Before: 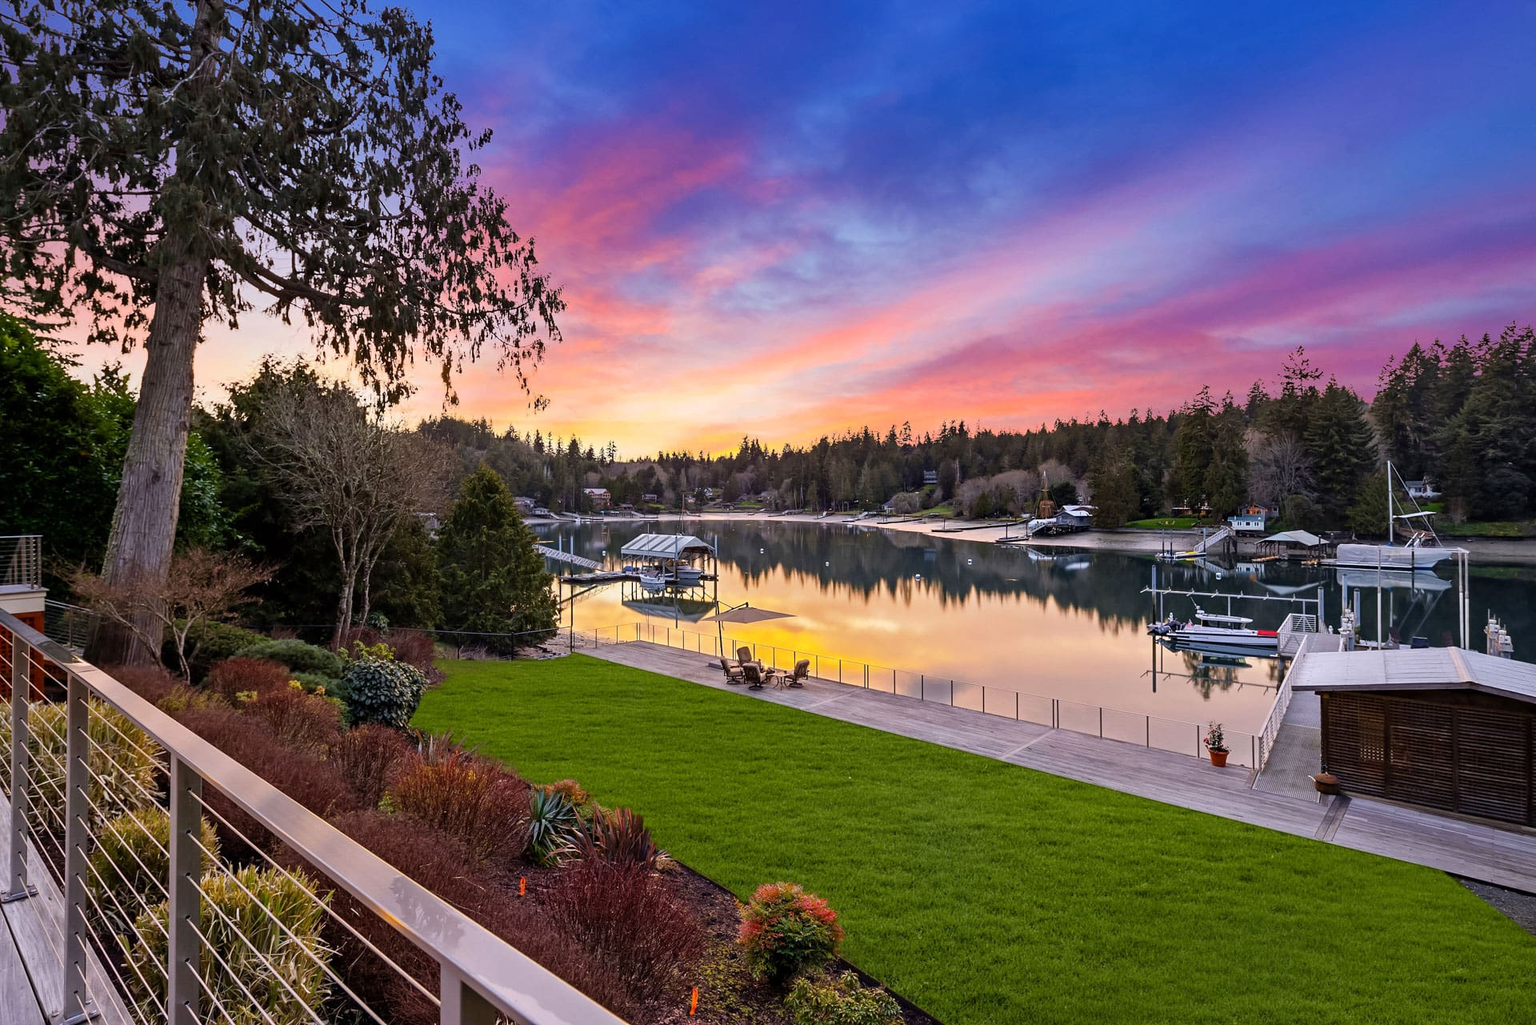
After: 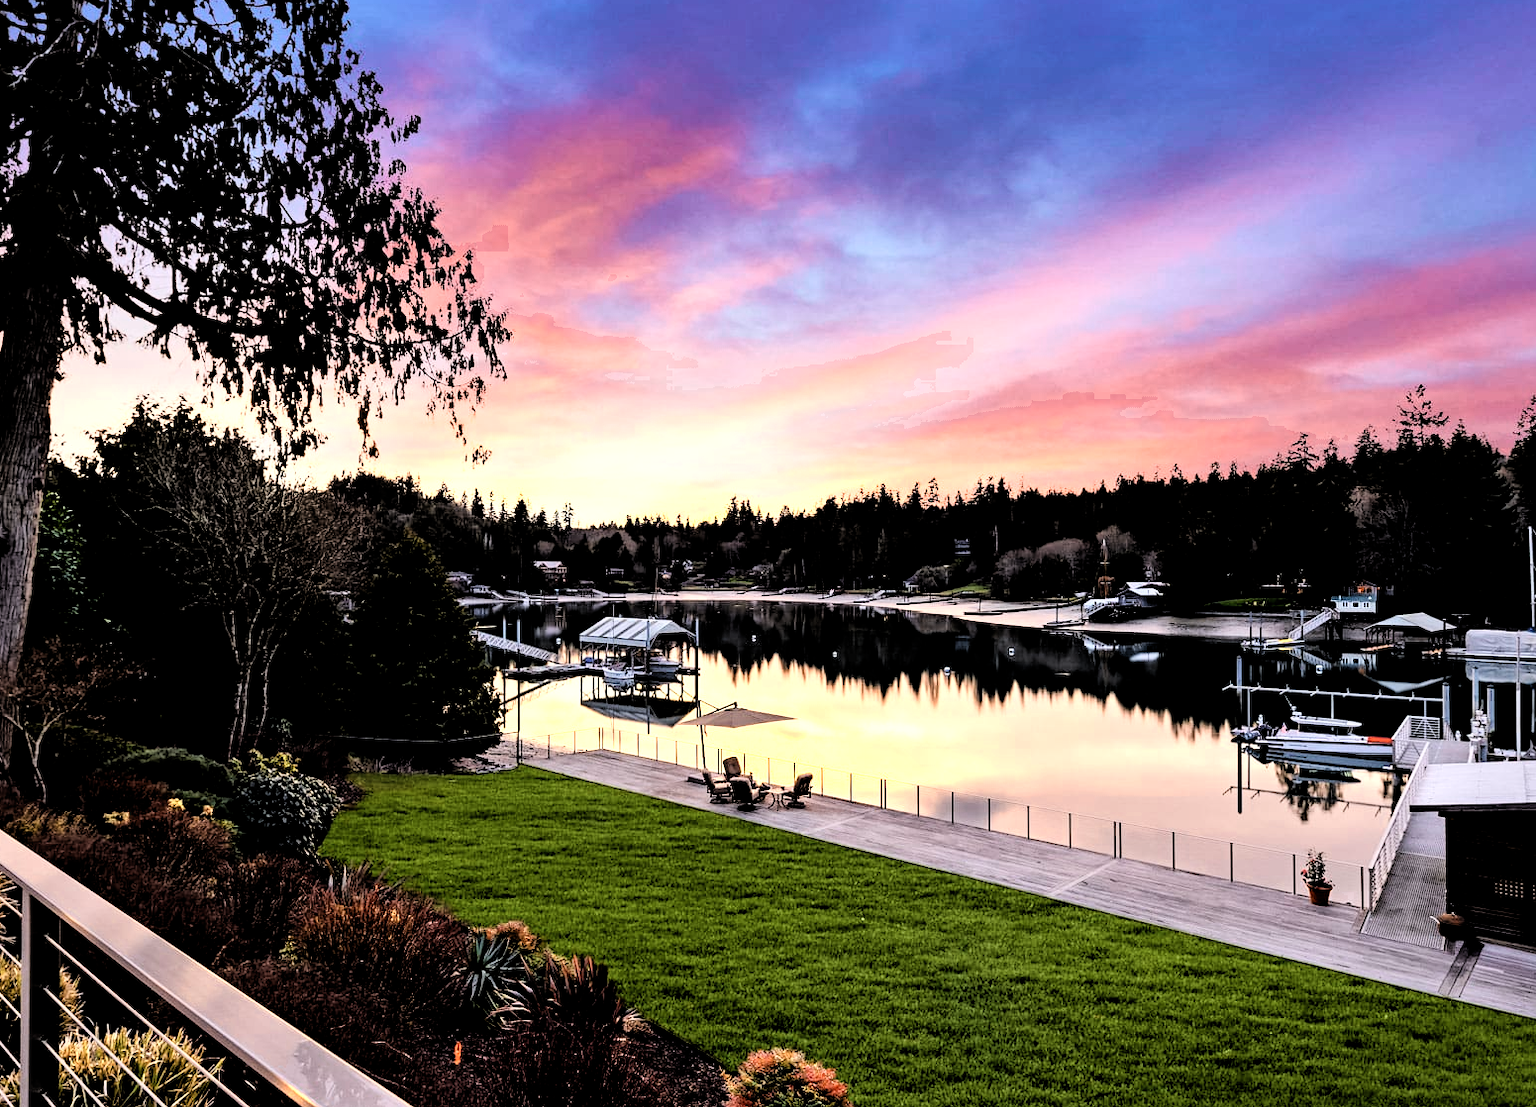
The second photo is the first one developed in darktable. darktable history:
color zones: curves: ch0 [(0.018, 0.548) (0.224, 0.64) (0.425, 0.447) (0.675, 0.575) (0.732, 0.579)]; ch1 [(0.066, 0.487) (0.25, 0.5) (0.404, 0.43) (0.75, 0.421) (0.956, 0.421)]; ch2 [(0.044, 0.561) (0.215, 0.465) (0.399, 0.544) (0.465, 0.548) (0.614, 0.447) (0.724, 0.43) (0.882, 0.623) (0.956, 0.632)]
contrast brightness saturation: contrast 0.103, brightness 0.031, saturation 0.093
filmic rgb: middle gray luminance 13.6%, black relative exposure -2.05 EV, white relative exposure 3.09 EV, threshold 5.95 EV, target black luminance 0%, hardness 1.81, latitude 59.29%, contrast 1.724, highlights saturation mix 5.6%, shadows ↔ highlights balance -37.39%, preserve chrominance max RGB, enable highlight reconstruction true
crop: left 9.954%, top 3.473%, right 9.221%, bottom 9.234%
